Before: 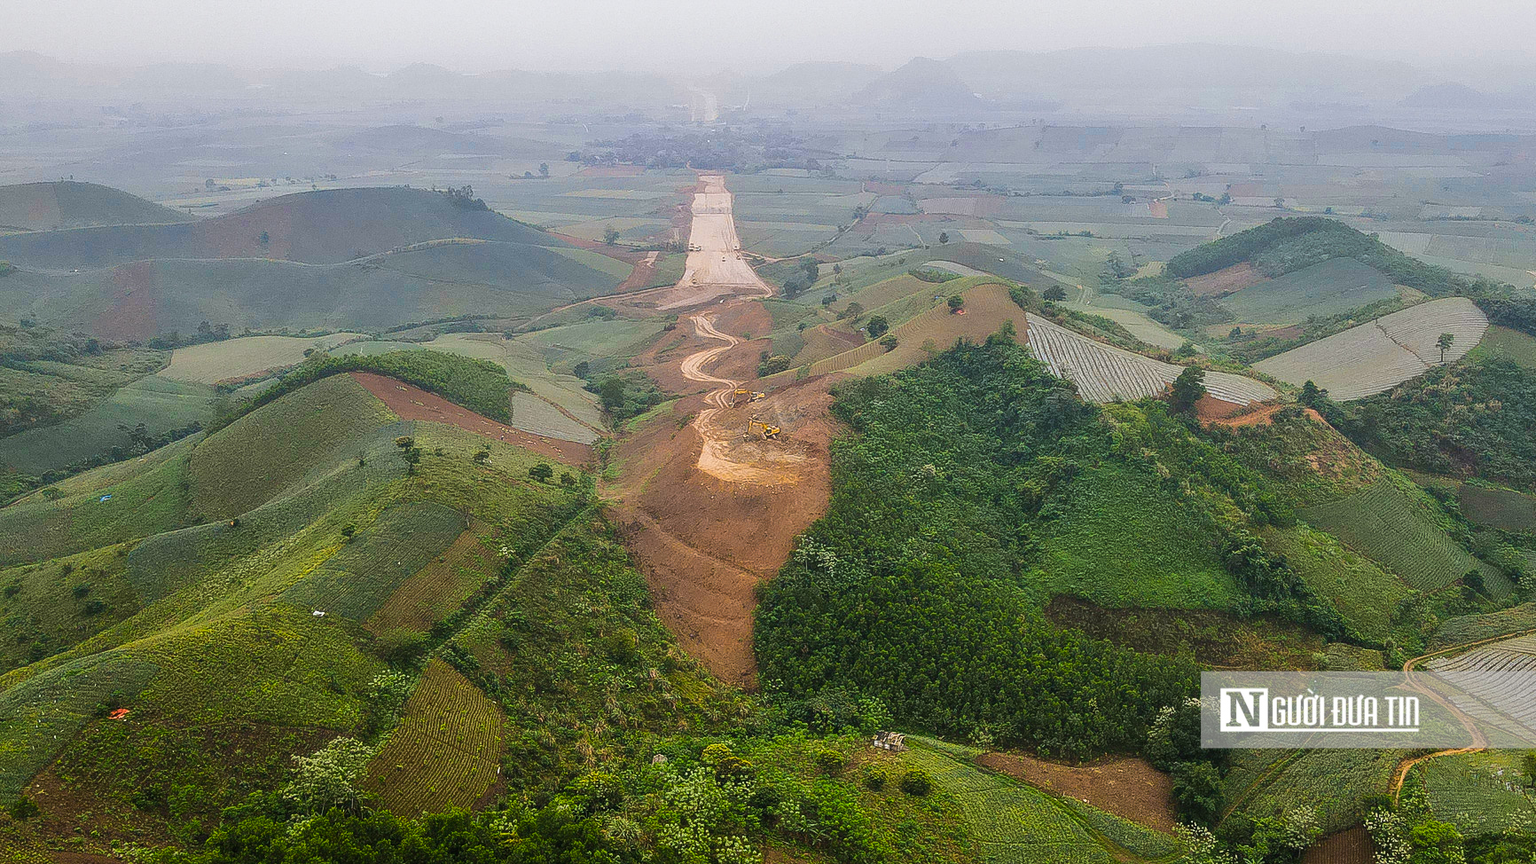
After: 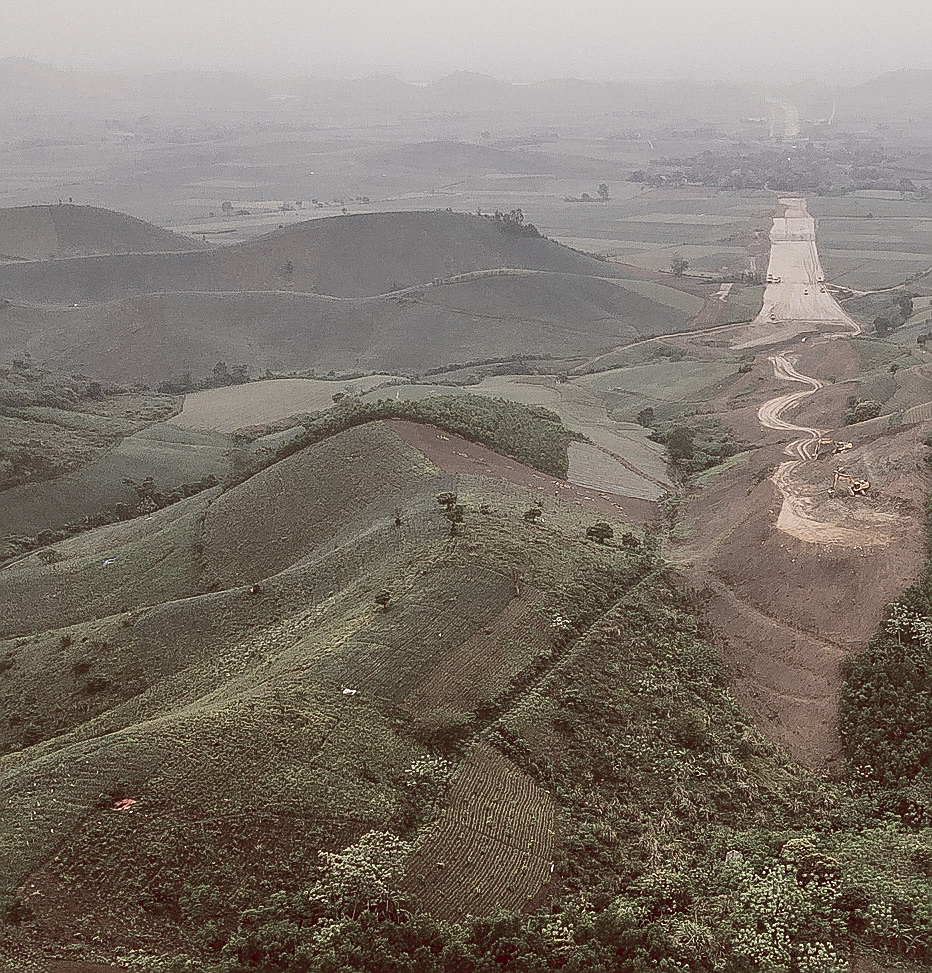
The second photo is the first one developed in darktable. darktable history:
crop: left 0.587%, right 45.588%, bottom 0.086%
color balance rgb: shadows lift › luminance 1%, shadows lift › chroma 0.2%, shadows lift › hue 20°, power › luminance 1%, power › chroma 0.4%, power › hue 34°, highlights gain › luminance 0.8%, highlights gain › chroma 0.4%, highlights gain › hue 44°, global offset › chroma 0.4%, global offset › hue 34°, white fulcrum 0.08 EV, linear chroma grading › shadows -7%, linear chroma grading › highlights -7%, linear chroma grading › global chroma -10%, linear chroma grading › mid-tones -8%, perceptual saturation grading › global saturation -28%, perceptual saturation grading › highlights -20%, perceptual saturation grading › mid-tones -24%, perceptual saturation grading › shadows -24%, perceptual brilliance grading › global brilliance -1%, perceptual brilliance grading › highlights -1%, perceptual brilliance grading › mid-tones -1%, perceptual brilliance grading › shadows -1%, global vibrance -17%, contrast -6%
contrast brightness saturation: saturation -0.1
sharpen: on, module defaults
